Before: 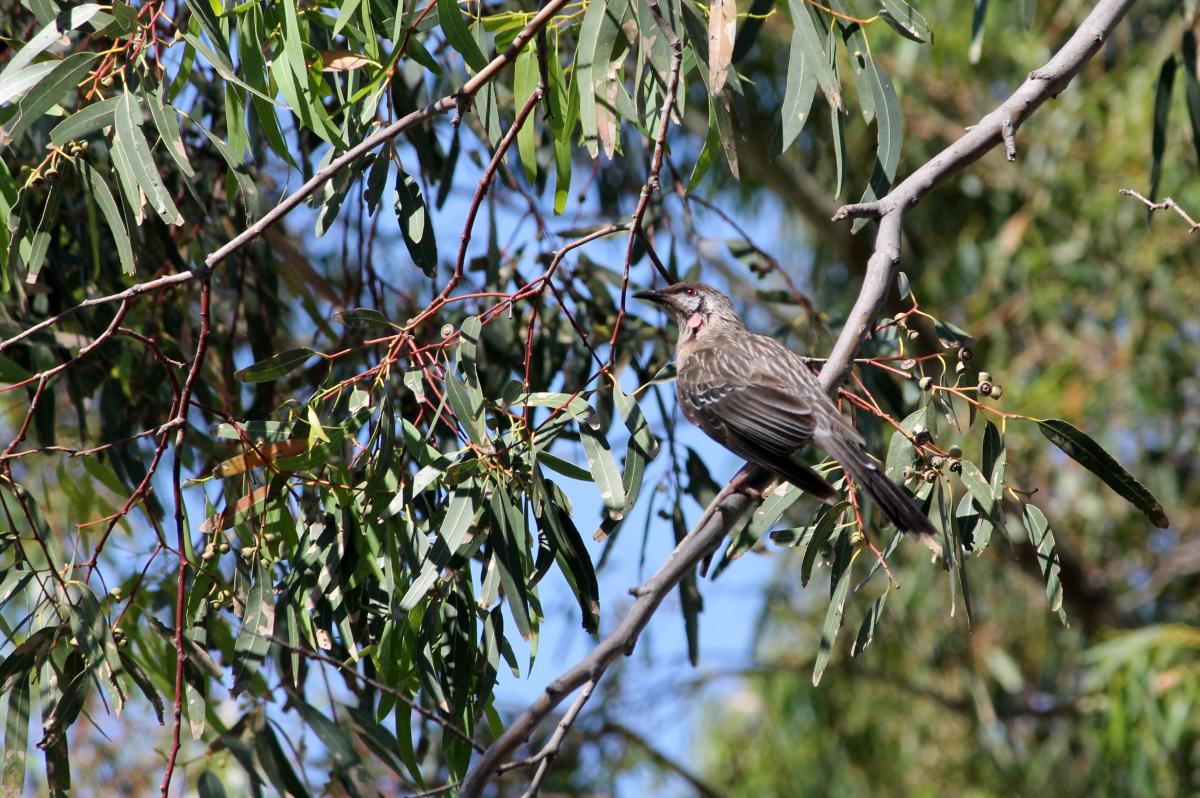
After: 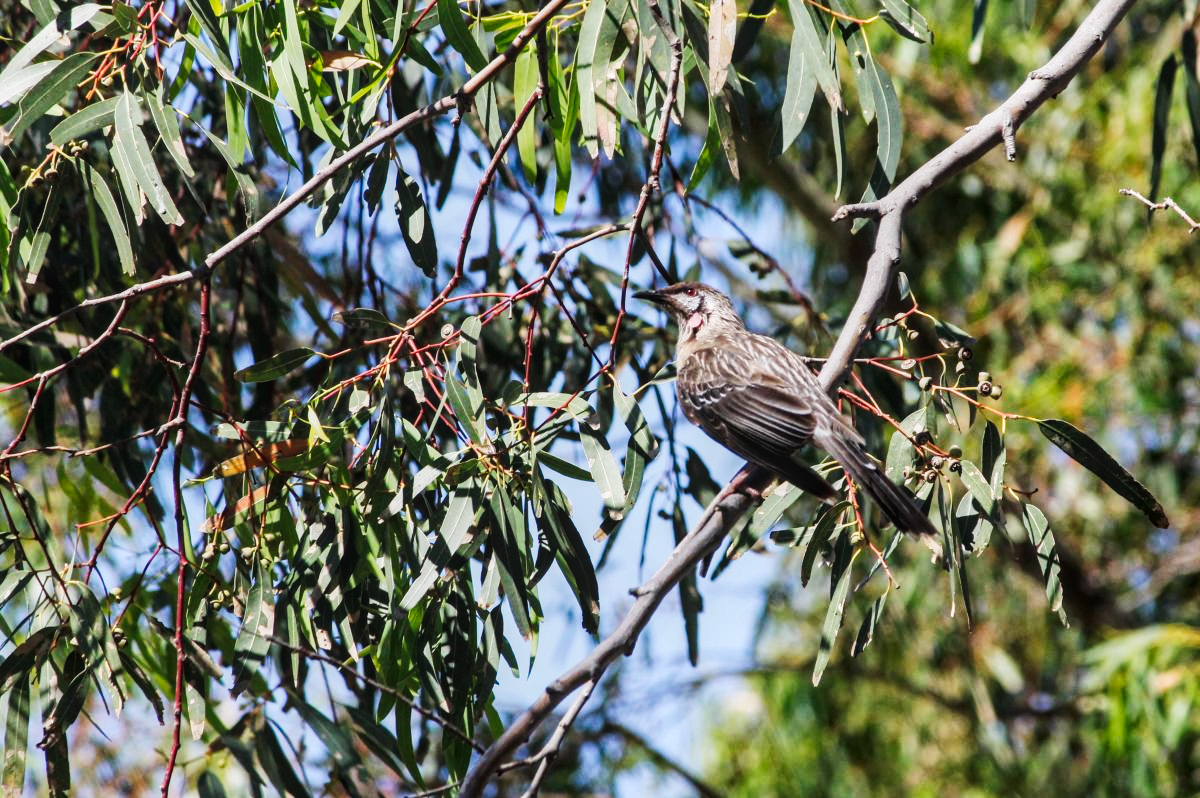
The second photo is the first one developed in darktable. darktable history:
exposure: black level correction 0.001, compensate exposure bias true, compensate highlight preservation false
tone curve: curves: ch0 [(0, 0.028) (0.037, 0.05) (0.123, 0.108) (0.19, 0.164) (0.269, 0.247) (0.475, 0.533) (0.595, 0.695) (0.718, 0.823) (0.855, 0.913) (1, 0.982)]; ch1 [(0, 0) (0.243, 0.245) (0.427, 0.41) (0.493, 0.481) (0.505, 0.502) (0.536, 0.545) (0.56, 0.582) (0.611, 0.644) (0.769, 0.807) (1, 1)]; ch2 [(0, 0) (0.249, 0.216) (0.349, 0.321) (0.424, 0.442) (0.476, 0.483) (0.498, 0.499) (0.517, 0.519) (0.532, 0.55) (0.569, 0.608) (0.614, 0.661) (0.706, 0.75) (0.808, 0.809) (0.991, 0.968)], preserve colors none
local contrast: on, module defaults
